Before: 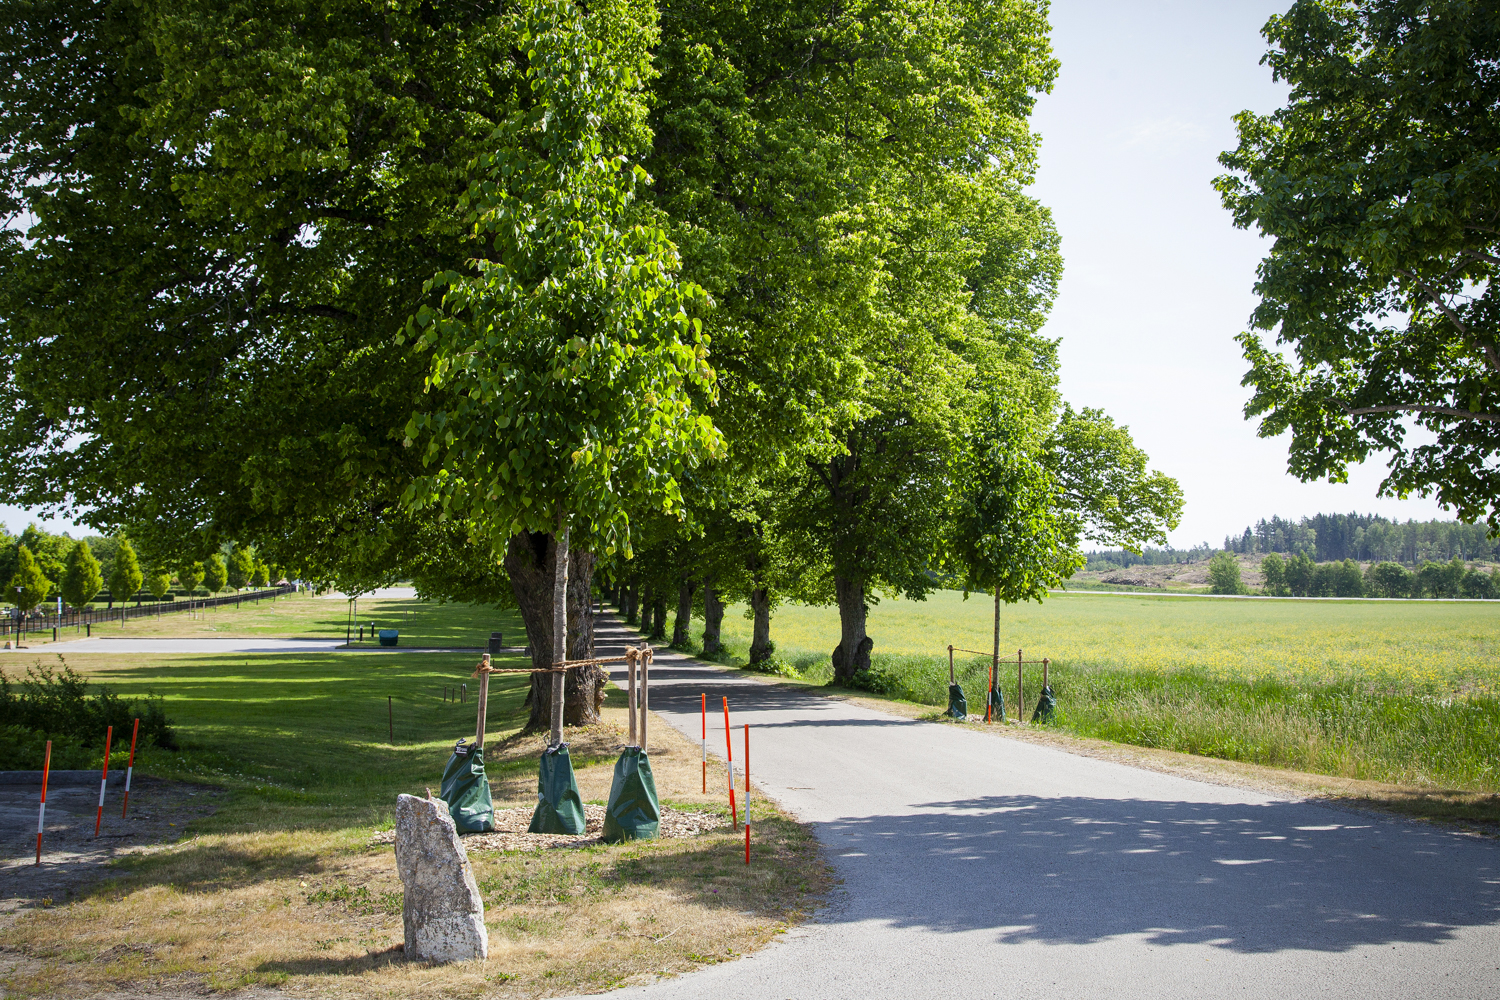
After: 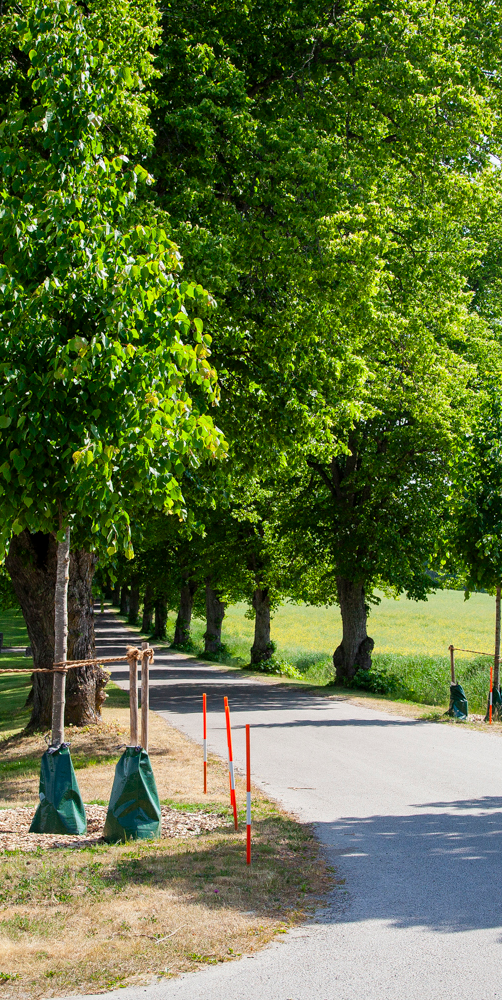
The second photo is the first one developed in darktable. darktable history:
crop: left 33.289%, right 33.241%
